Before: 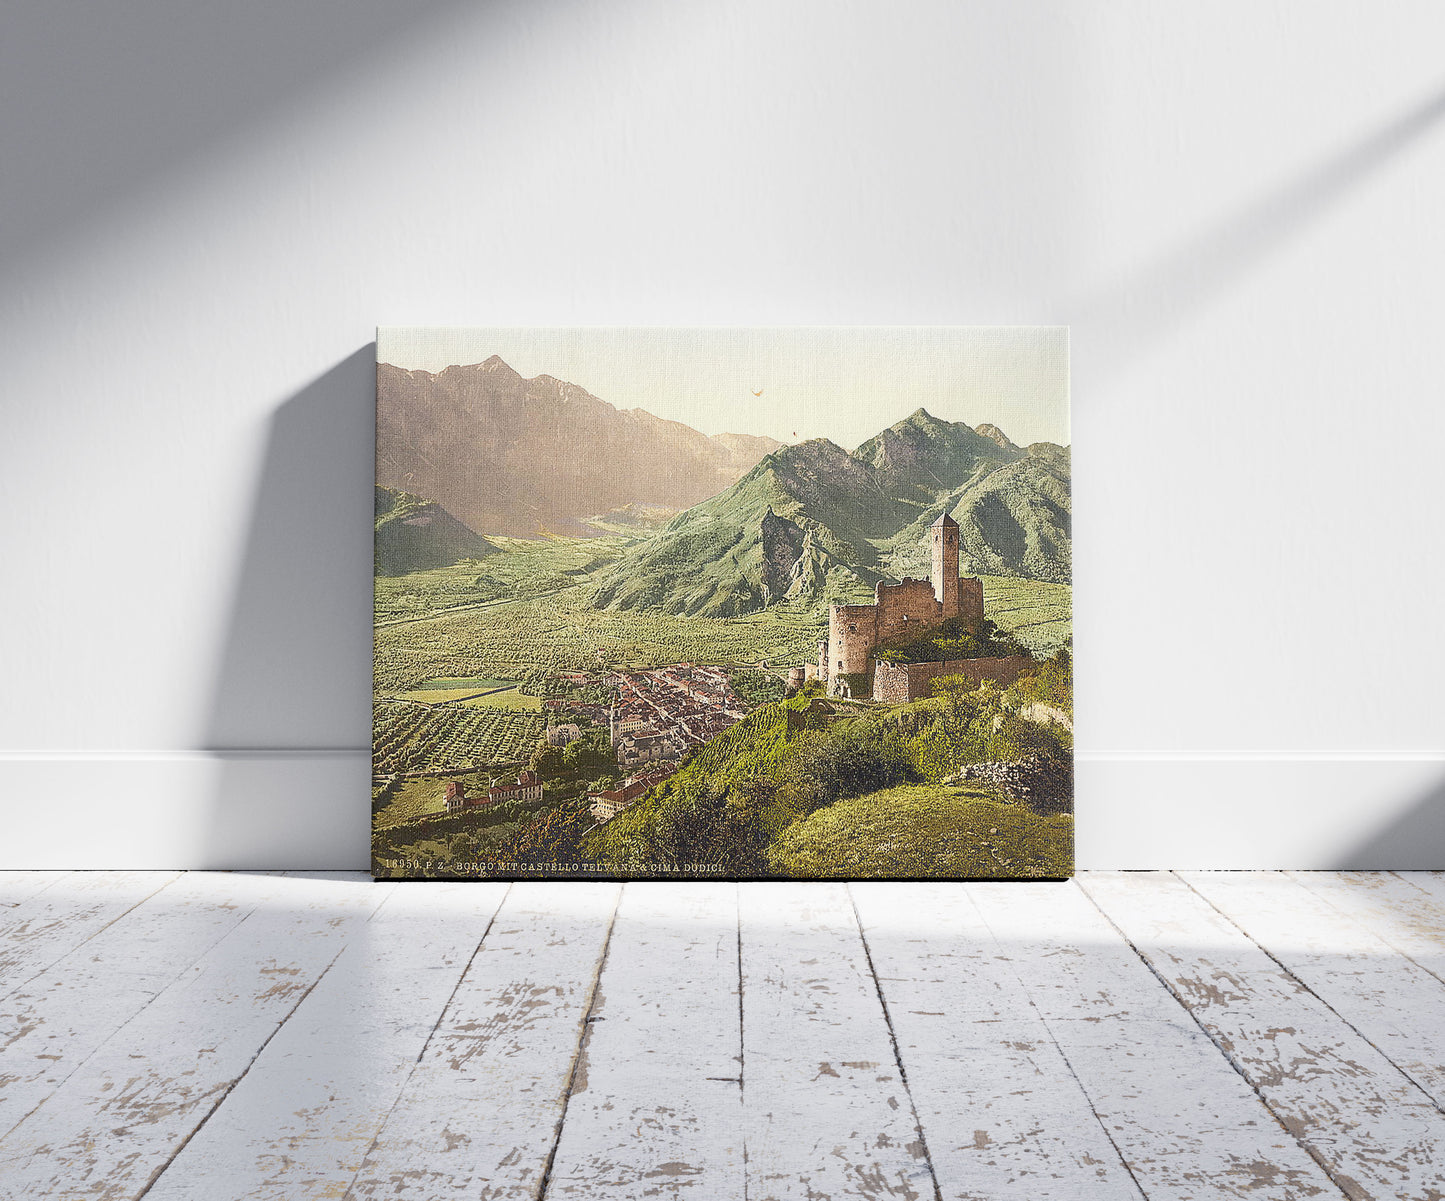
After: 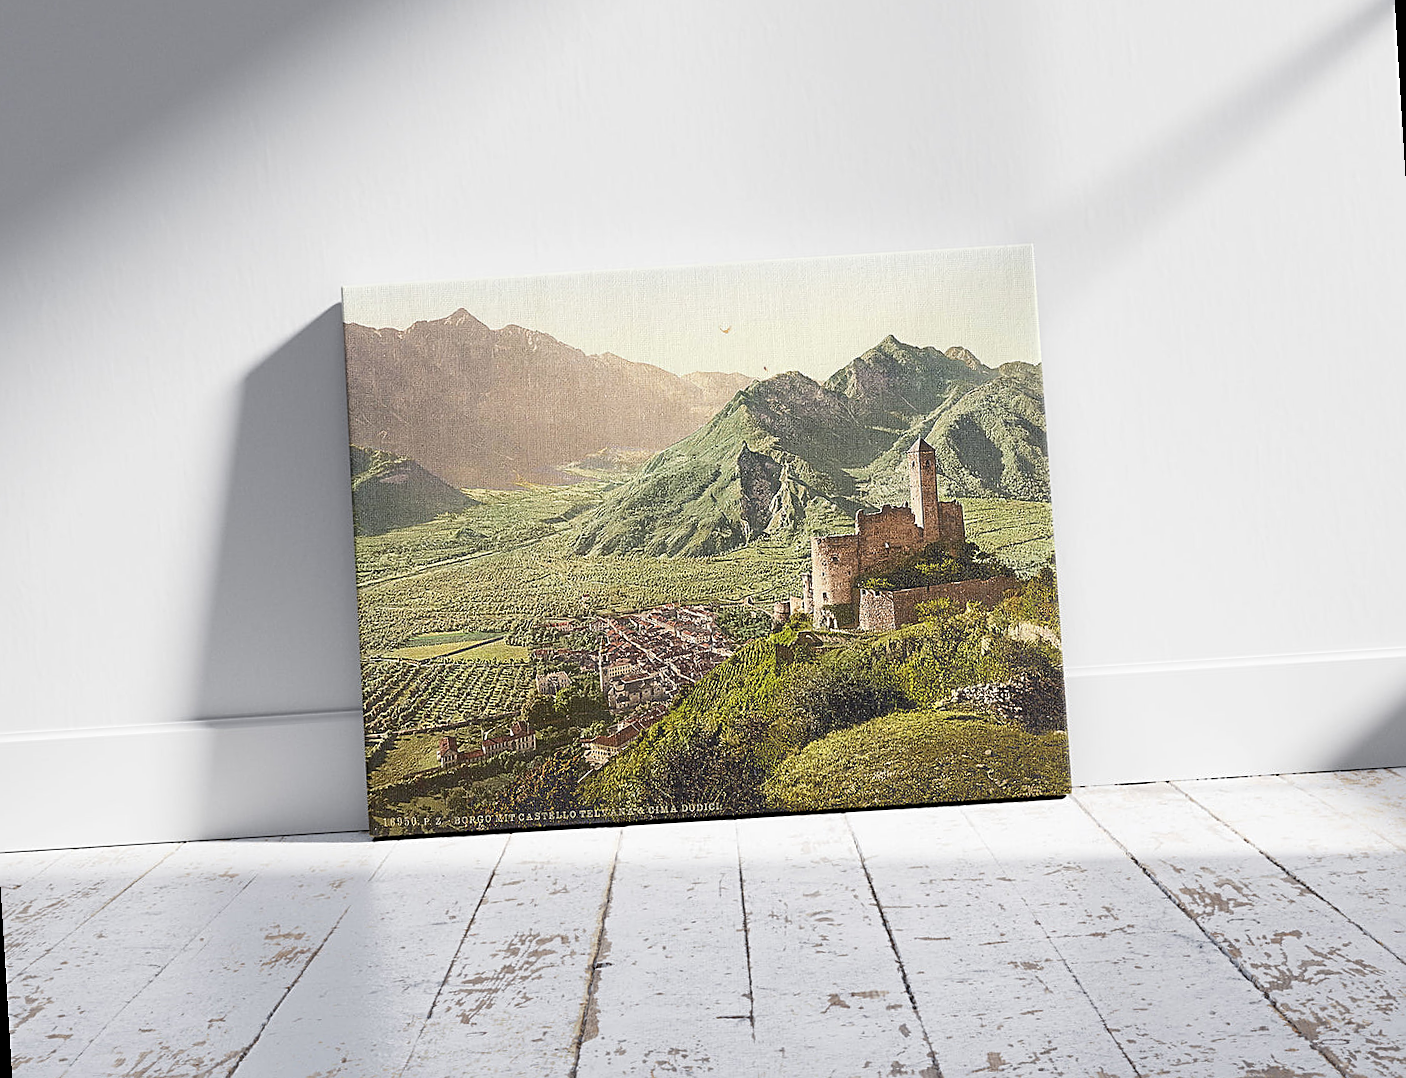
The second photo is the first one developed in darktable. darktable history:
rotate and perspective: rotation -3.52°, crop left 0.036, crop right 0.964, crop top 0.081, crop bottom 0.919
sharpen: on, module defaults
